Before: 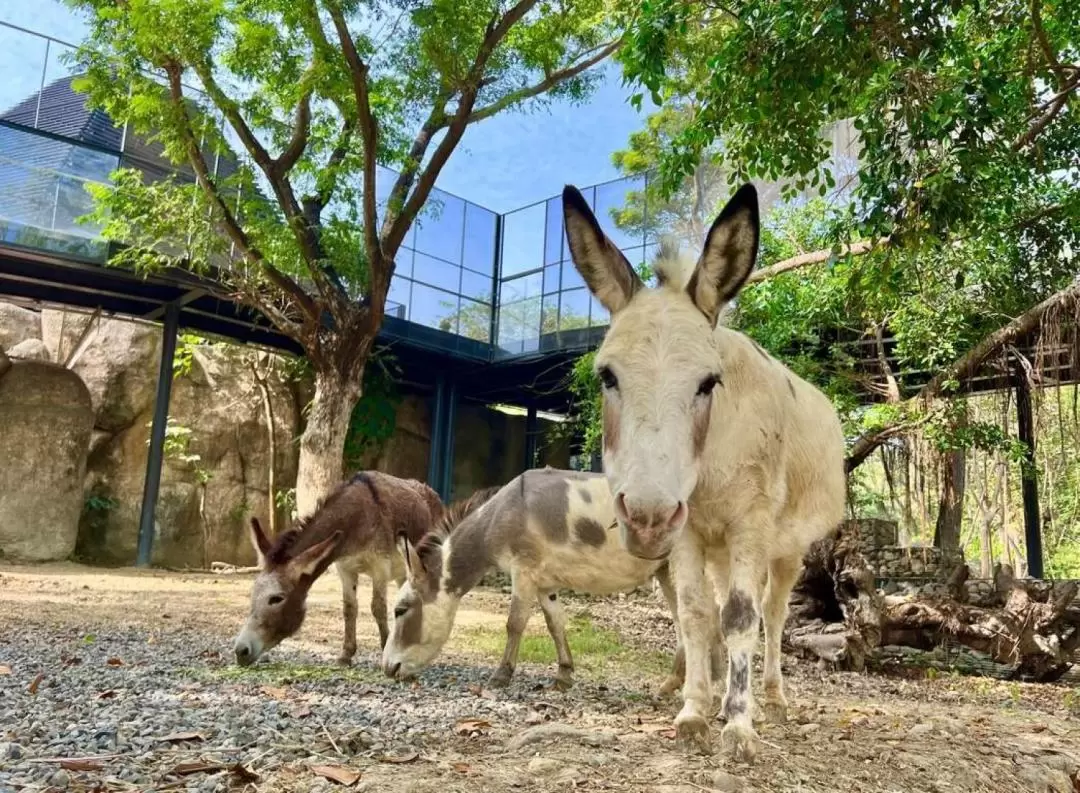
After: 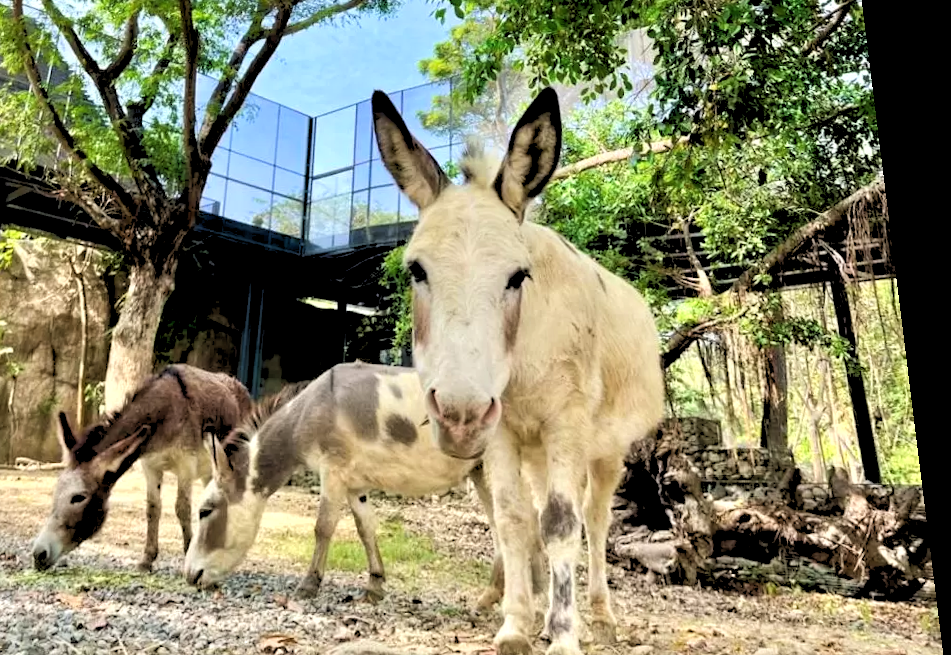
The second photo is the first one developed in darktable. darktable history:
tone equalizer: -8 EV -0.75 EV, -7 EV -0.7 EV, -6 EV -0.6 EV, -5 EV -0.4 EV, -3 EV 0.4 EV, -2 EV 0.6 EV, -1 EV 0.7 EV, +0 EV 0.75 EV, edges refinement/feathering 500, mask exposure compensation -1.57 EV, preserve details no
crop: left 19.159%, top 9.58%, bottom 9.58%
rgb levels: preserve colors sum RGB, levels [[0.038, 0.433, 0.934], [0, 0.5, 1], [0, 0.5, 1]]
rotate and perspective: rotation 0.128°, lens shift (vertical) -0.181, lens shift (horizontal) -0.044, shear 0.001, automatic cropping off
